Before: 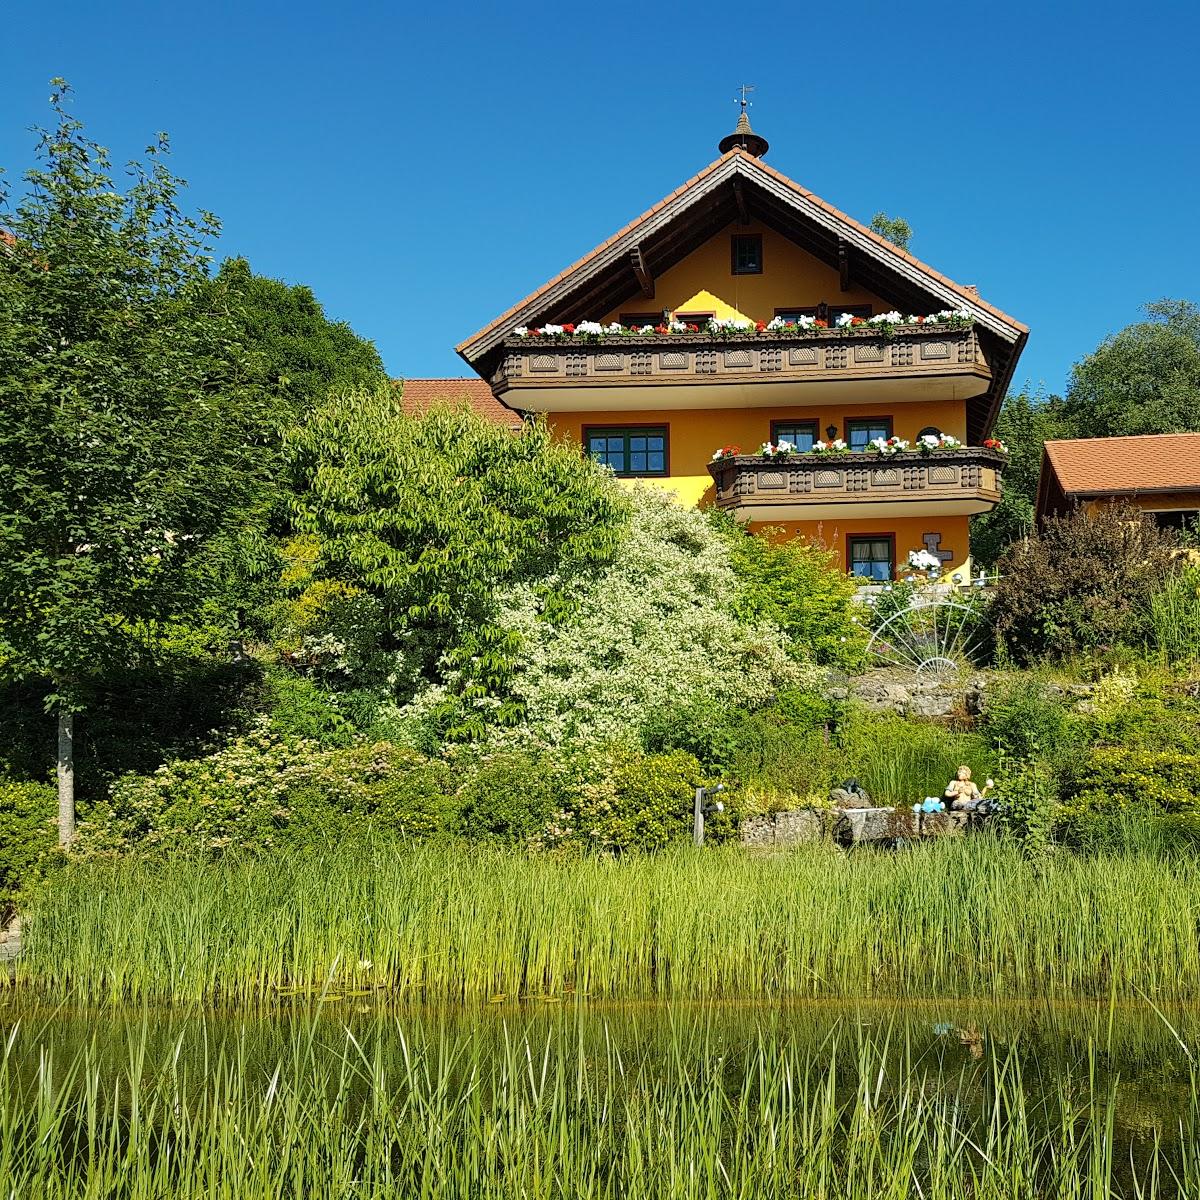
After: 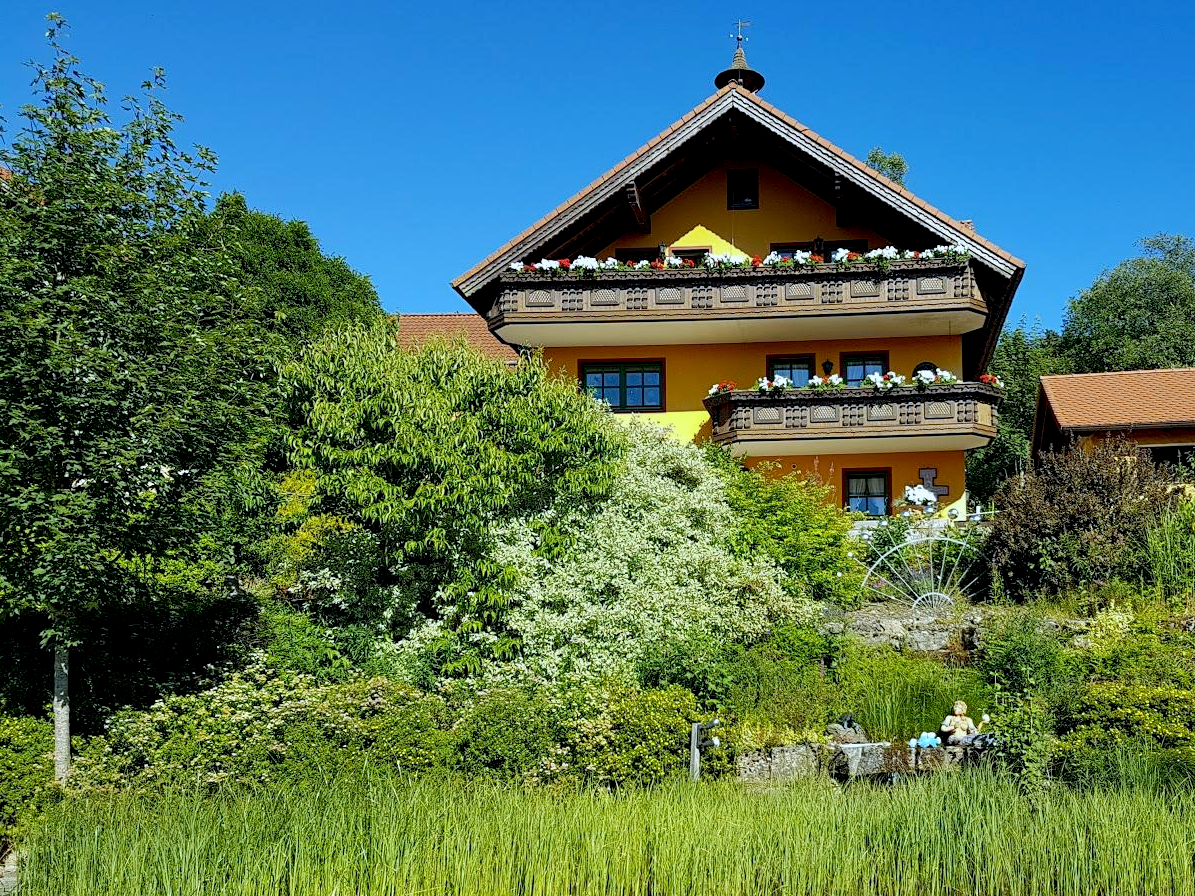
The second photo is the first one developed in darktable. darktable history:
white balance: red 0.924, blue 1.095
exposure: black level correction 0.01, exposure 0.014 EV, compensate highlight preservation false
crop: left 0.387%, top 5.469%, bottom 19.809%
